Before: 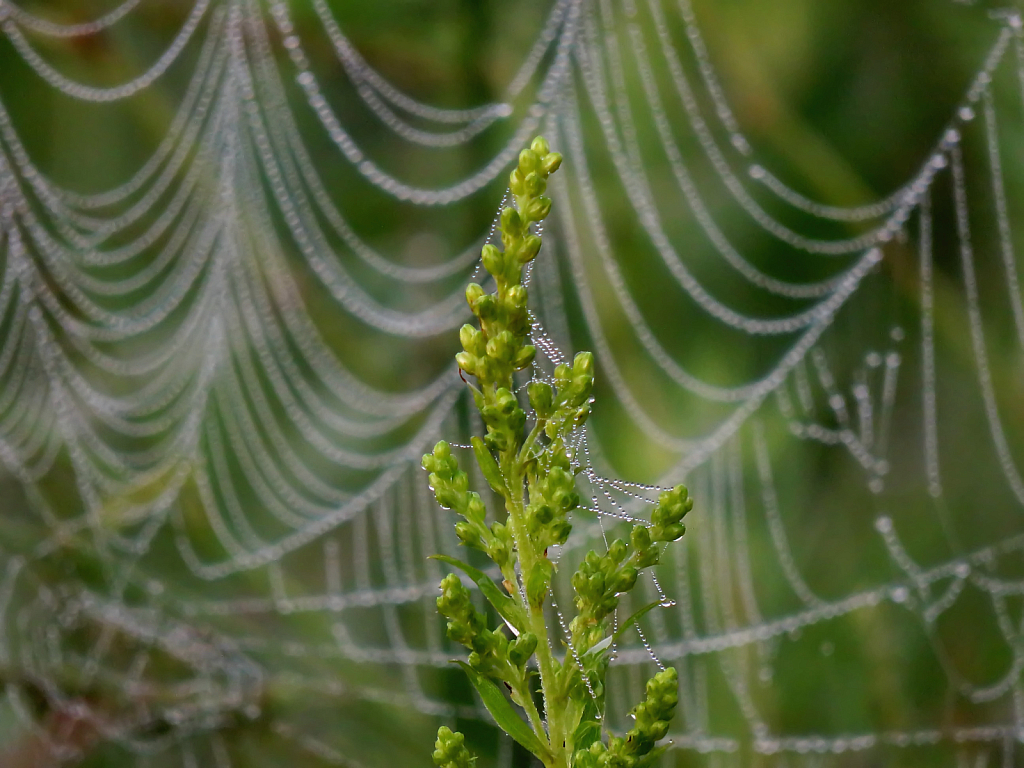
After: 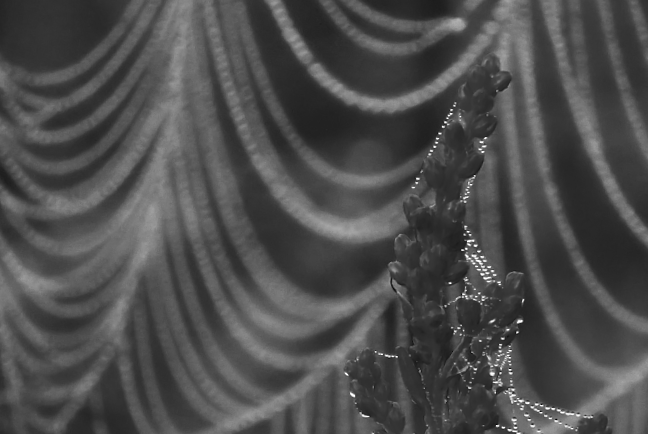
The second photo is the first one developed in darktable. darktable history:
crop and rotate: angle -5.04°, left 2.017%, top 6.885%, right 27.521%, bottom 30.081%
color zones: curves: ch0 [(0.287, 0.048) (0.493, 0.484) (0.737, 0.816)]; ch1 [(0, 0) (0.143, 0) (0.286, 0) (0.429, 0) (0.571, 0) (0.714, 0) (0.857, 0)]
